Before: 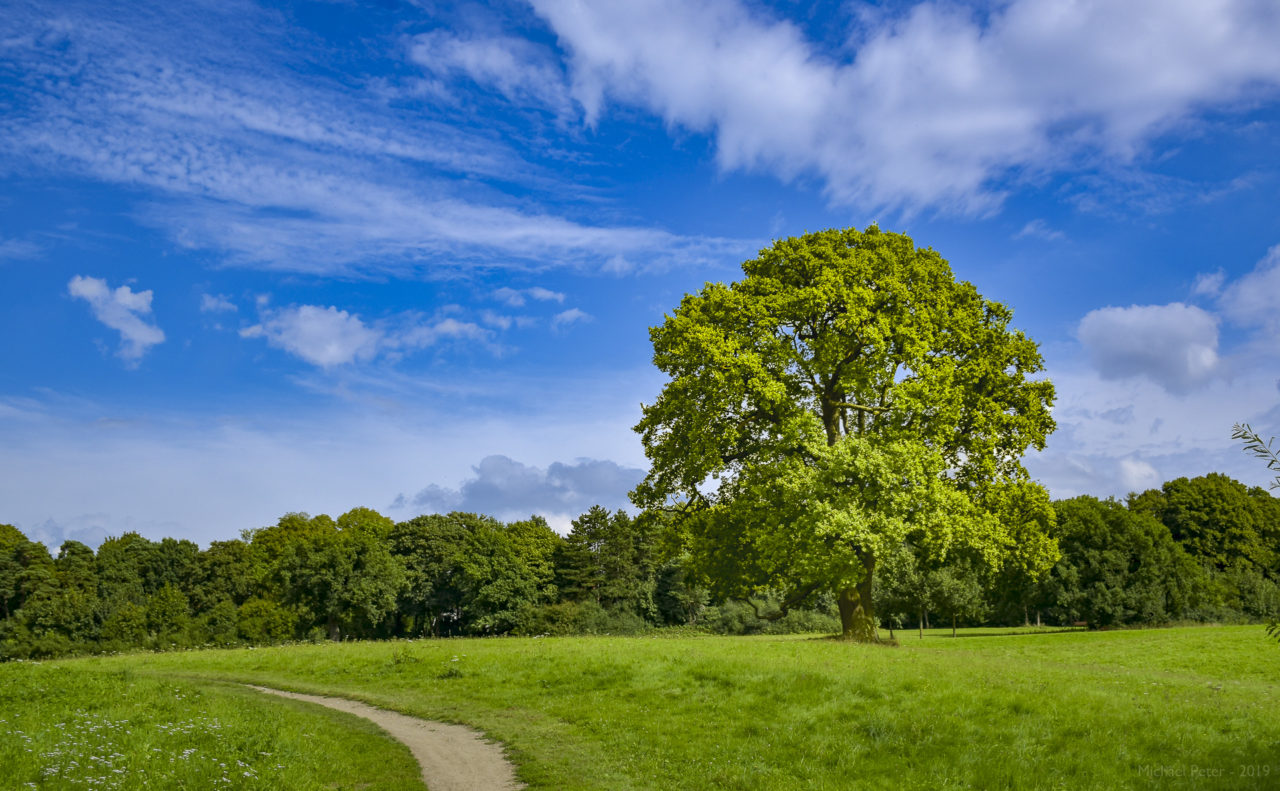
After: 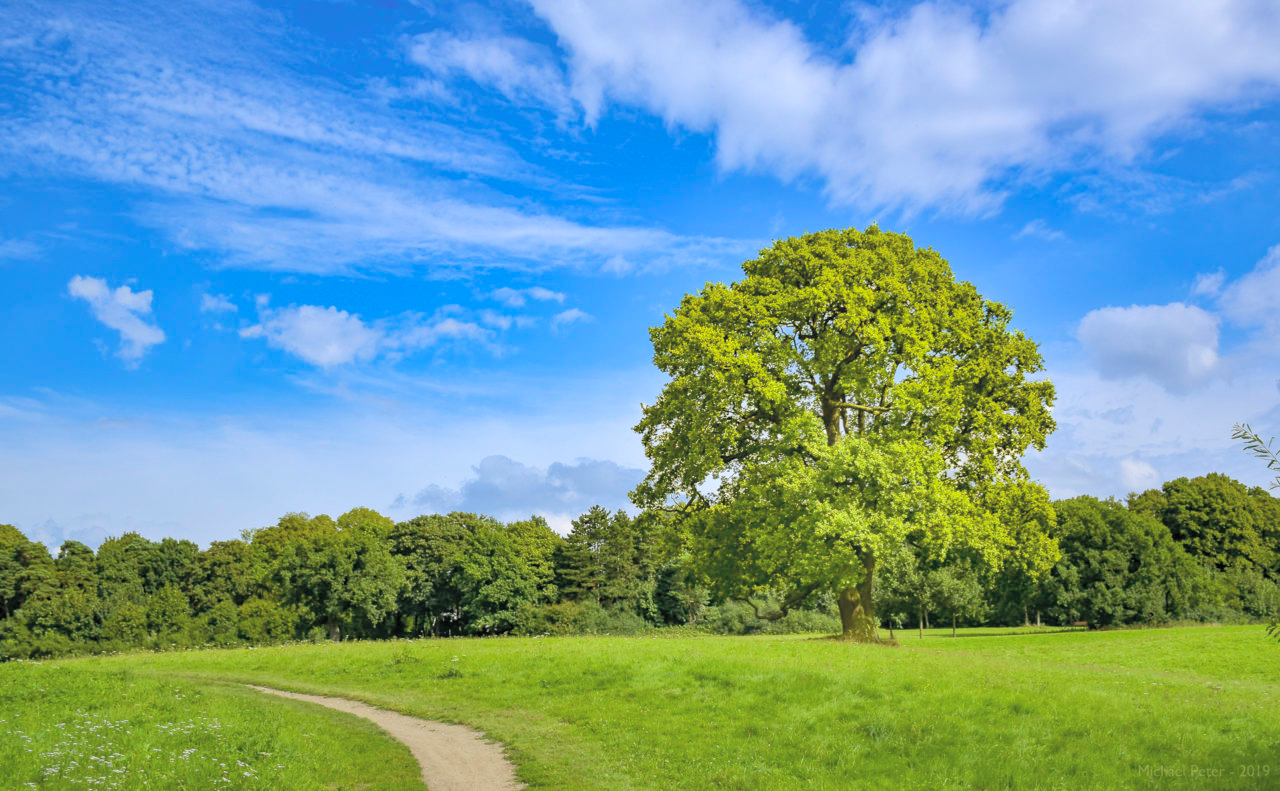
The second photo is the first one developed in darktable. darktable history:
bloom: size 9%, threshold 100%, strength 7%
contrast brightness saturation: brightness 0.28
